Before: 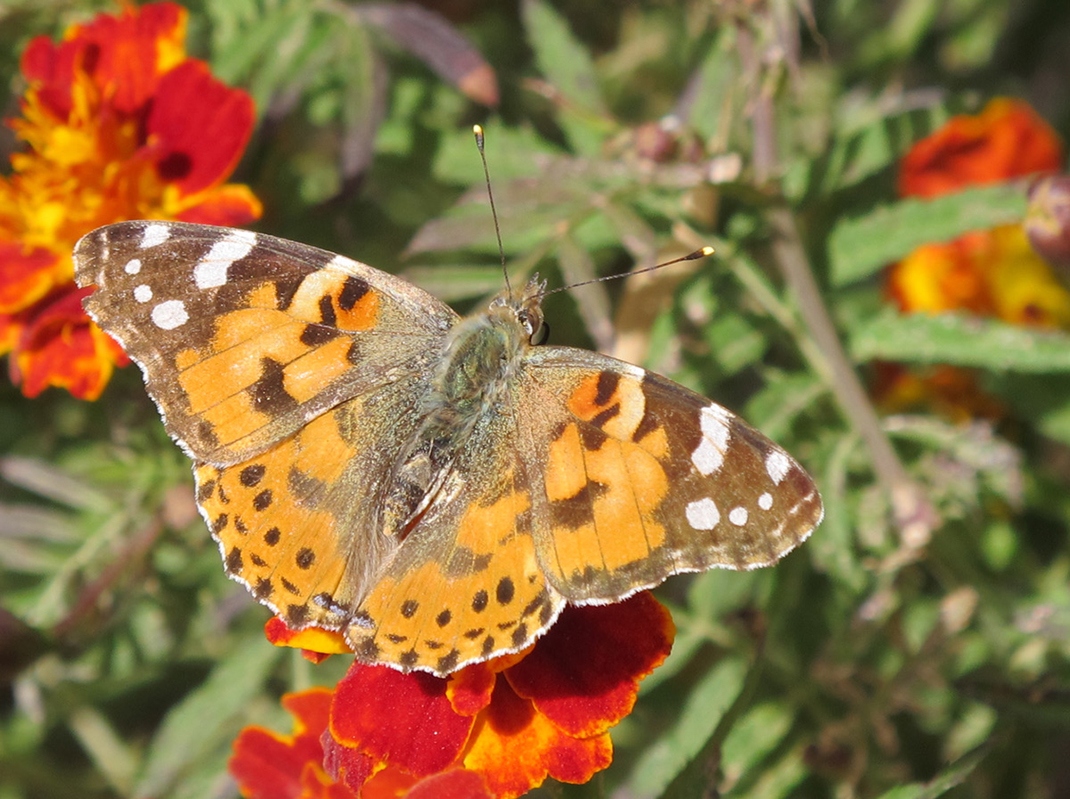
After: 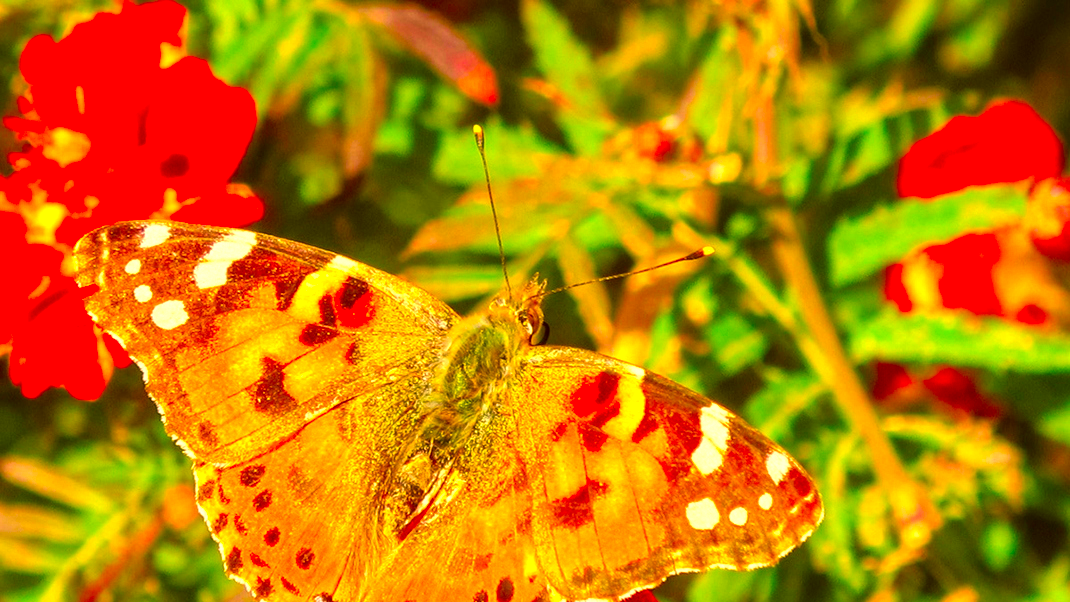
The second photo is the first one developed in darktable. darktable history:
local contrast: on, module defaults
tone equalizer: -8 EV -0.761 EV, -7 EV -0.671 EV, -6 EV -0.587 EV, -5 EV -0.413 EV, -3 EV 0.397 EV, -2 EV 0.6 EV, -1 EV 0.699 EV, +0 EV 0.739 EV
color correction: highlights a* 10.39, highlights b* 30.14, shadows a* 2.75, shadows b* 16.89, saturation 1.74
crop: bottom 24.638%
contrast brightness saturation: saturation 0.512
